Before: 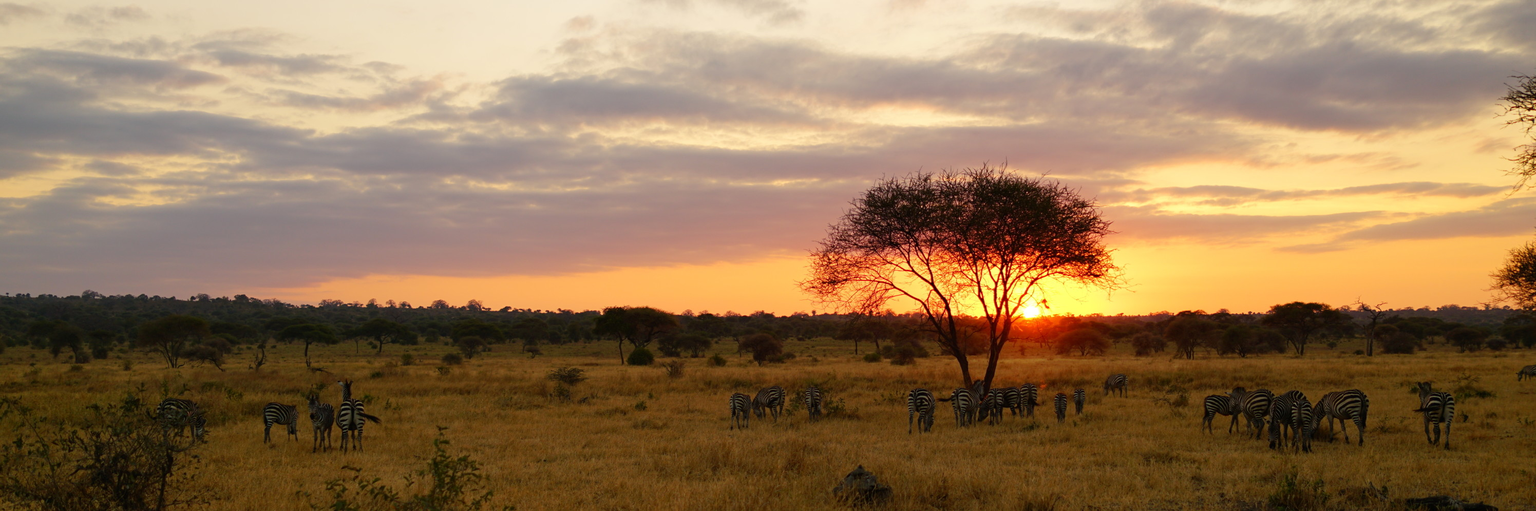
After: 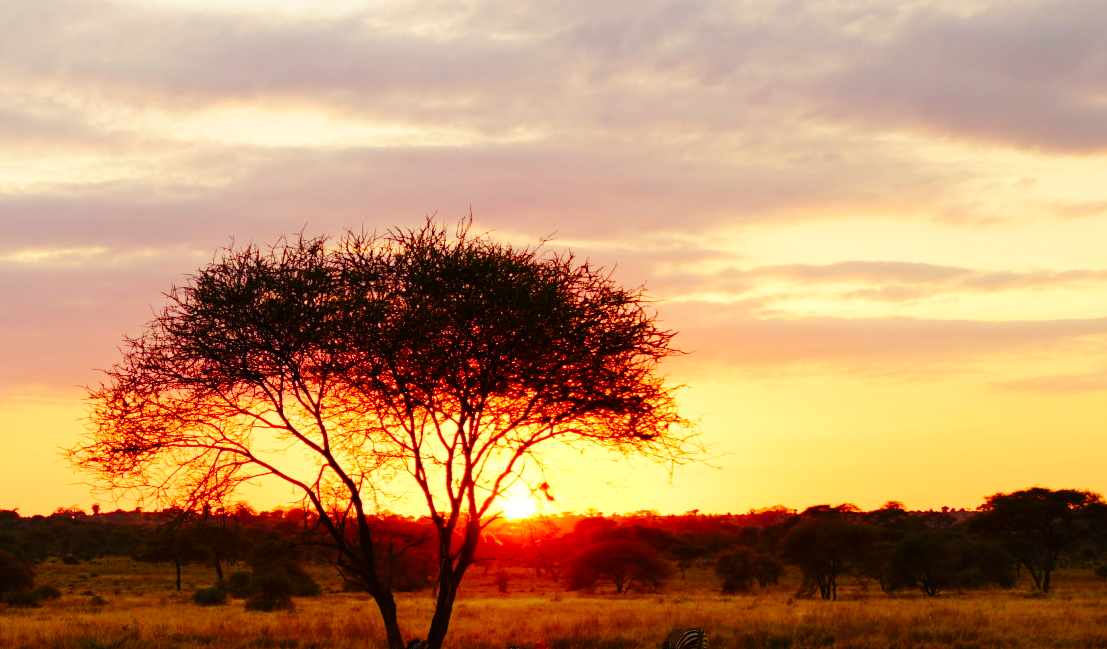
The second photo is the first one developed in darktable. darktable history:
base curve: curves: ch0 [(0, 0) (0.036, 0.025) (0.121, 0.166) (0.206, 0.329) (0.605, 0.79) (1, 1)], preserve colors none
color balance rgb: shadows lift › luminance 0.854%, shadows lift › chroma 0.258%, shadows lift › hue 21.96°, perceptual saturation grading › global saturation 20%, perceptual saturation grading › highlights -25.878%, perceptual saturation grading › shadows 24.073%, global vibrance 20%
crop and rotate: left 49.816%, top 10.105%, right 13.158%, bottom 24.589%
